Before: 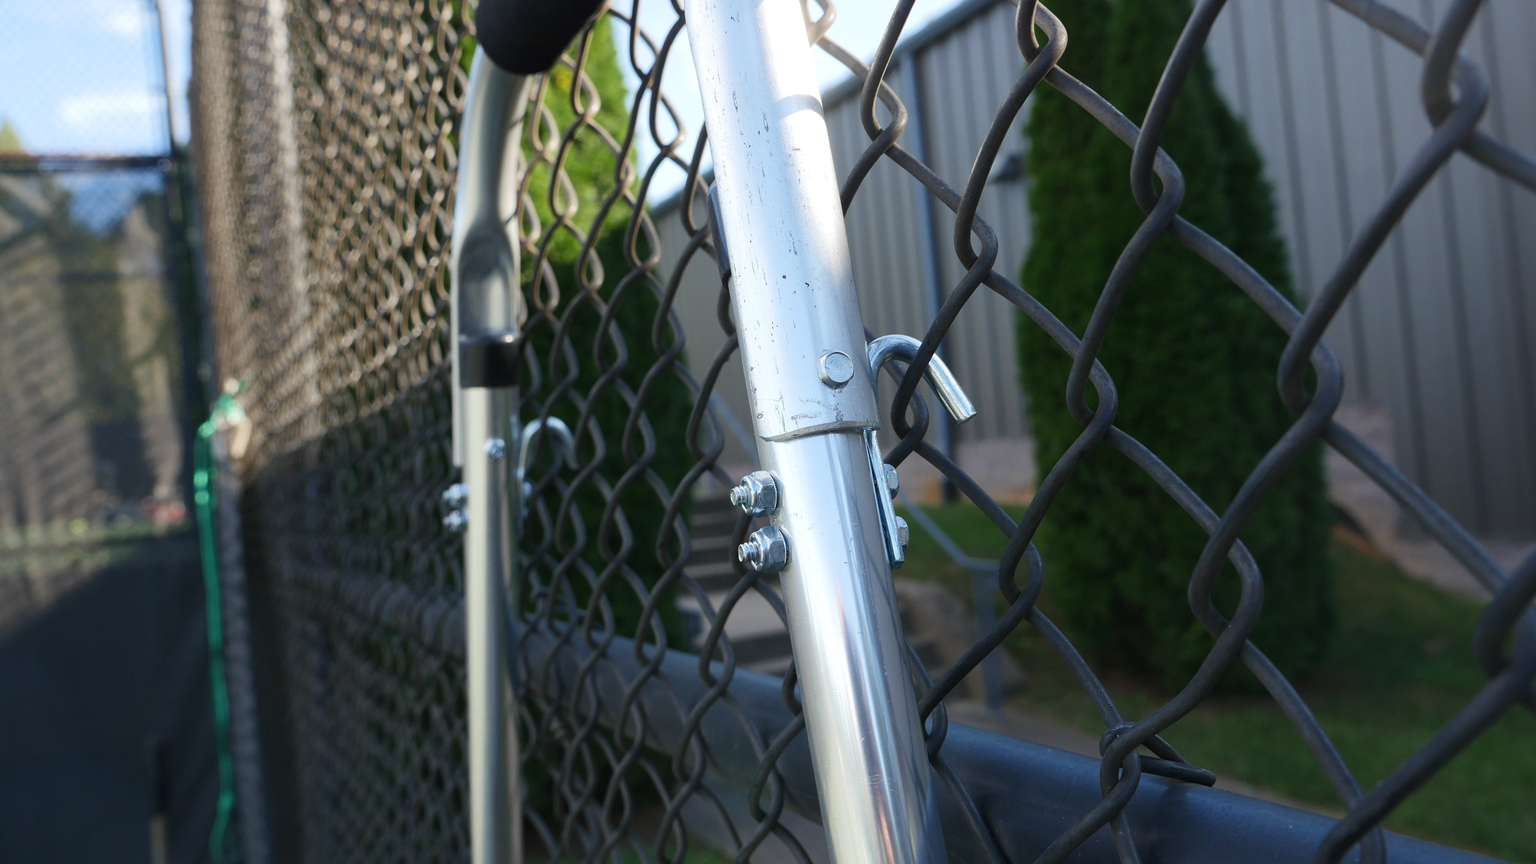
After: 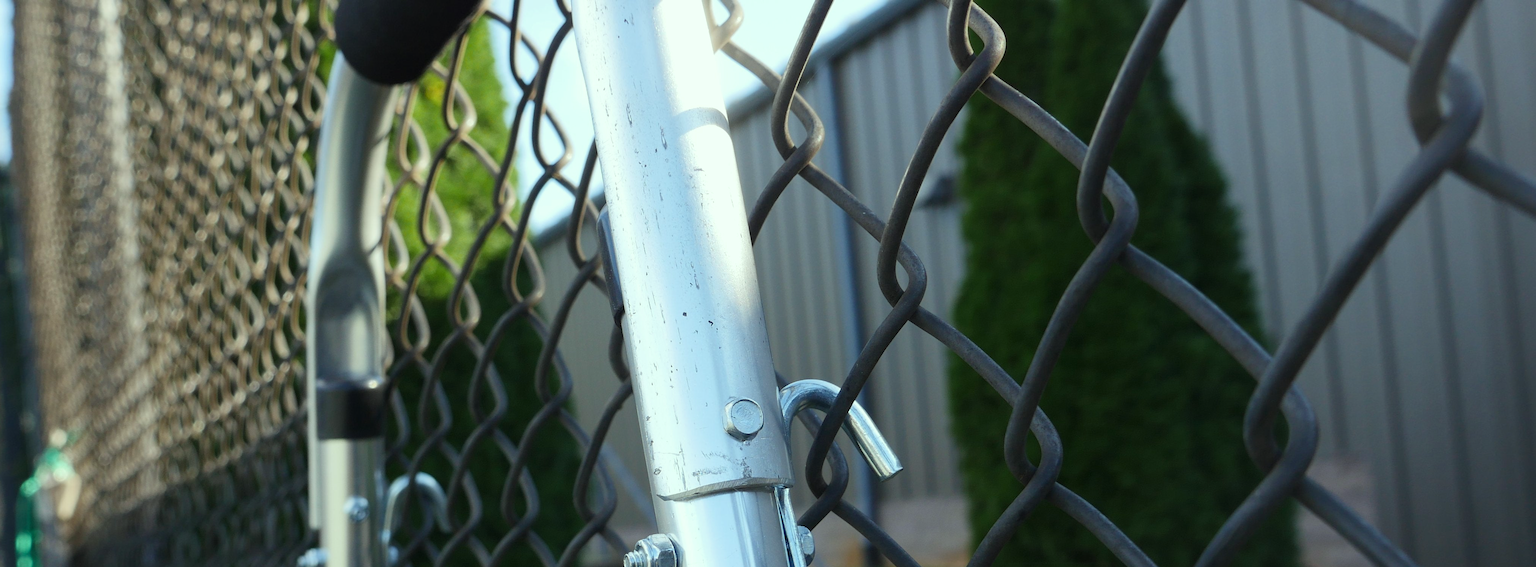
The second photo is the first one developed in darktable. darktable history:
color correction: highlights a* -7.88, highlights b* 3.72
crop and rotate: left 11.747%, bottom 42.036%
